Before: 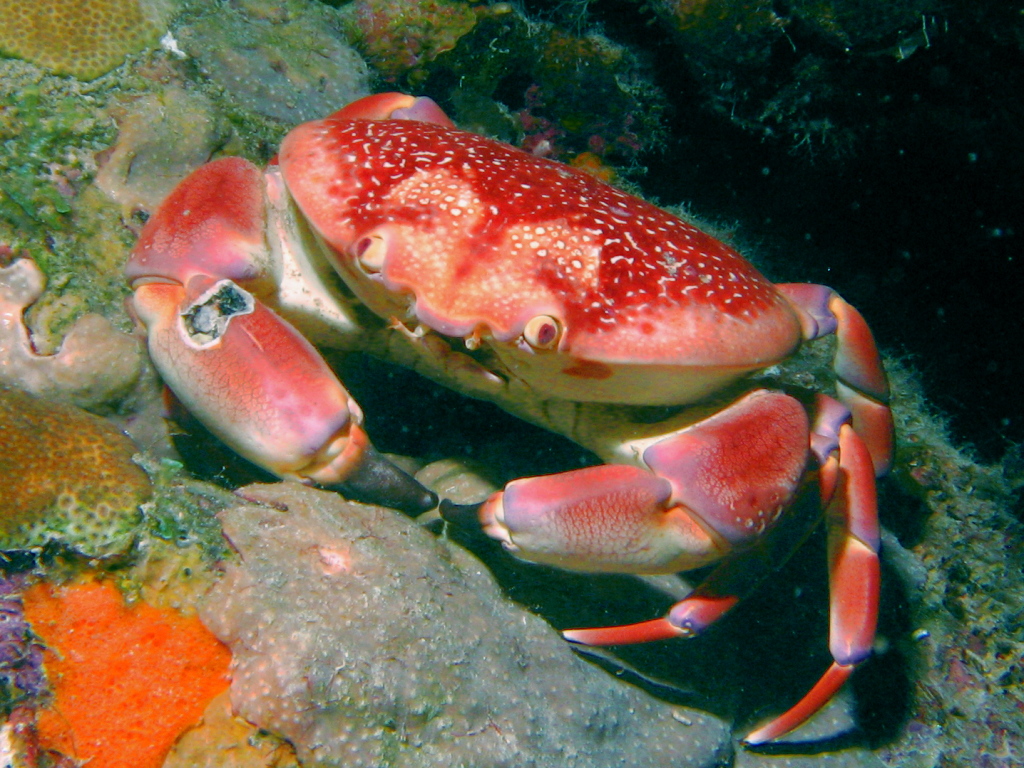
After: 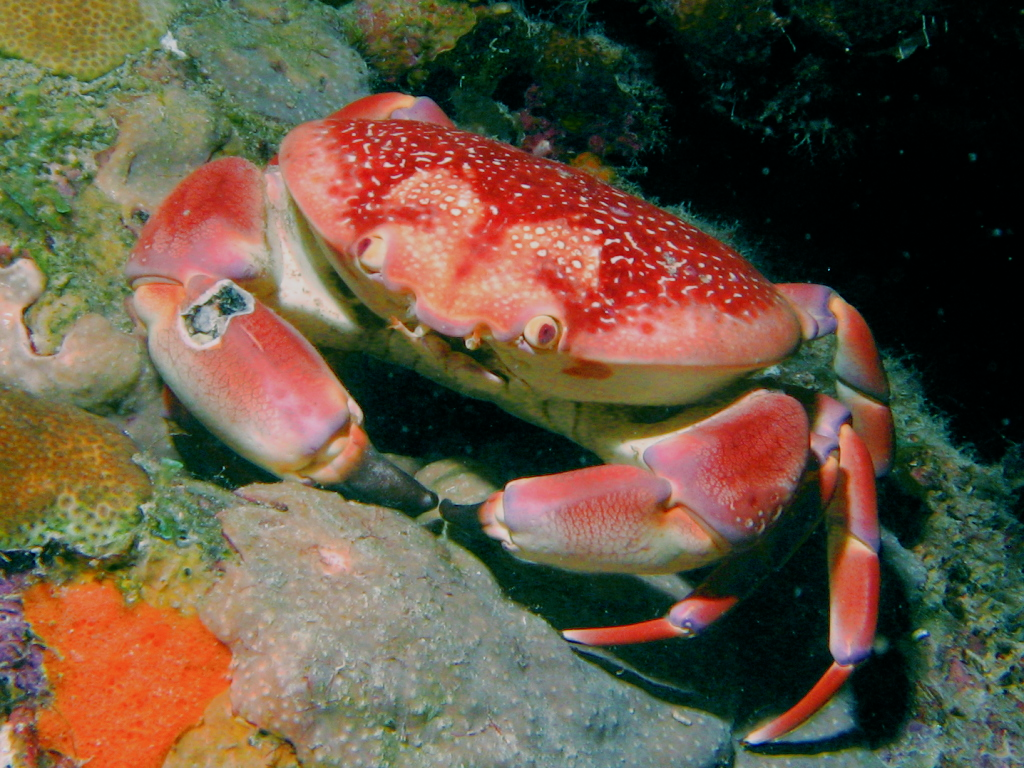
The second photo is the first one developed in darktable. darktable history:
filmic rgb: black relative exposure -7.97 EV, white relative exposure 3.91 EV, hardness 4.22
